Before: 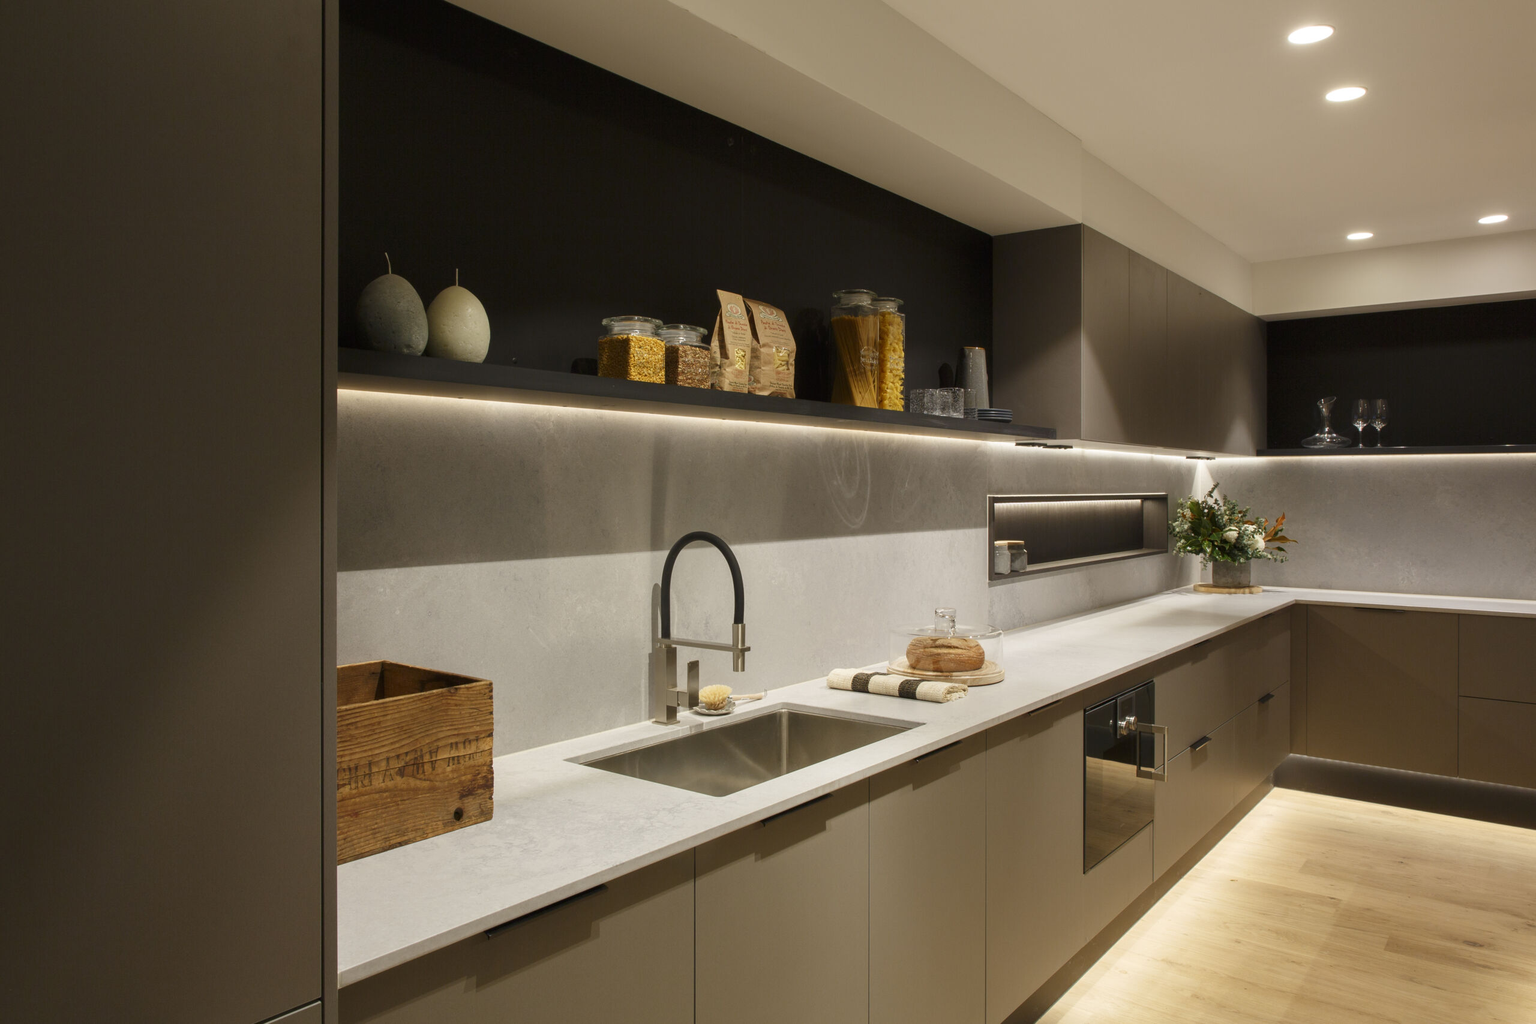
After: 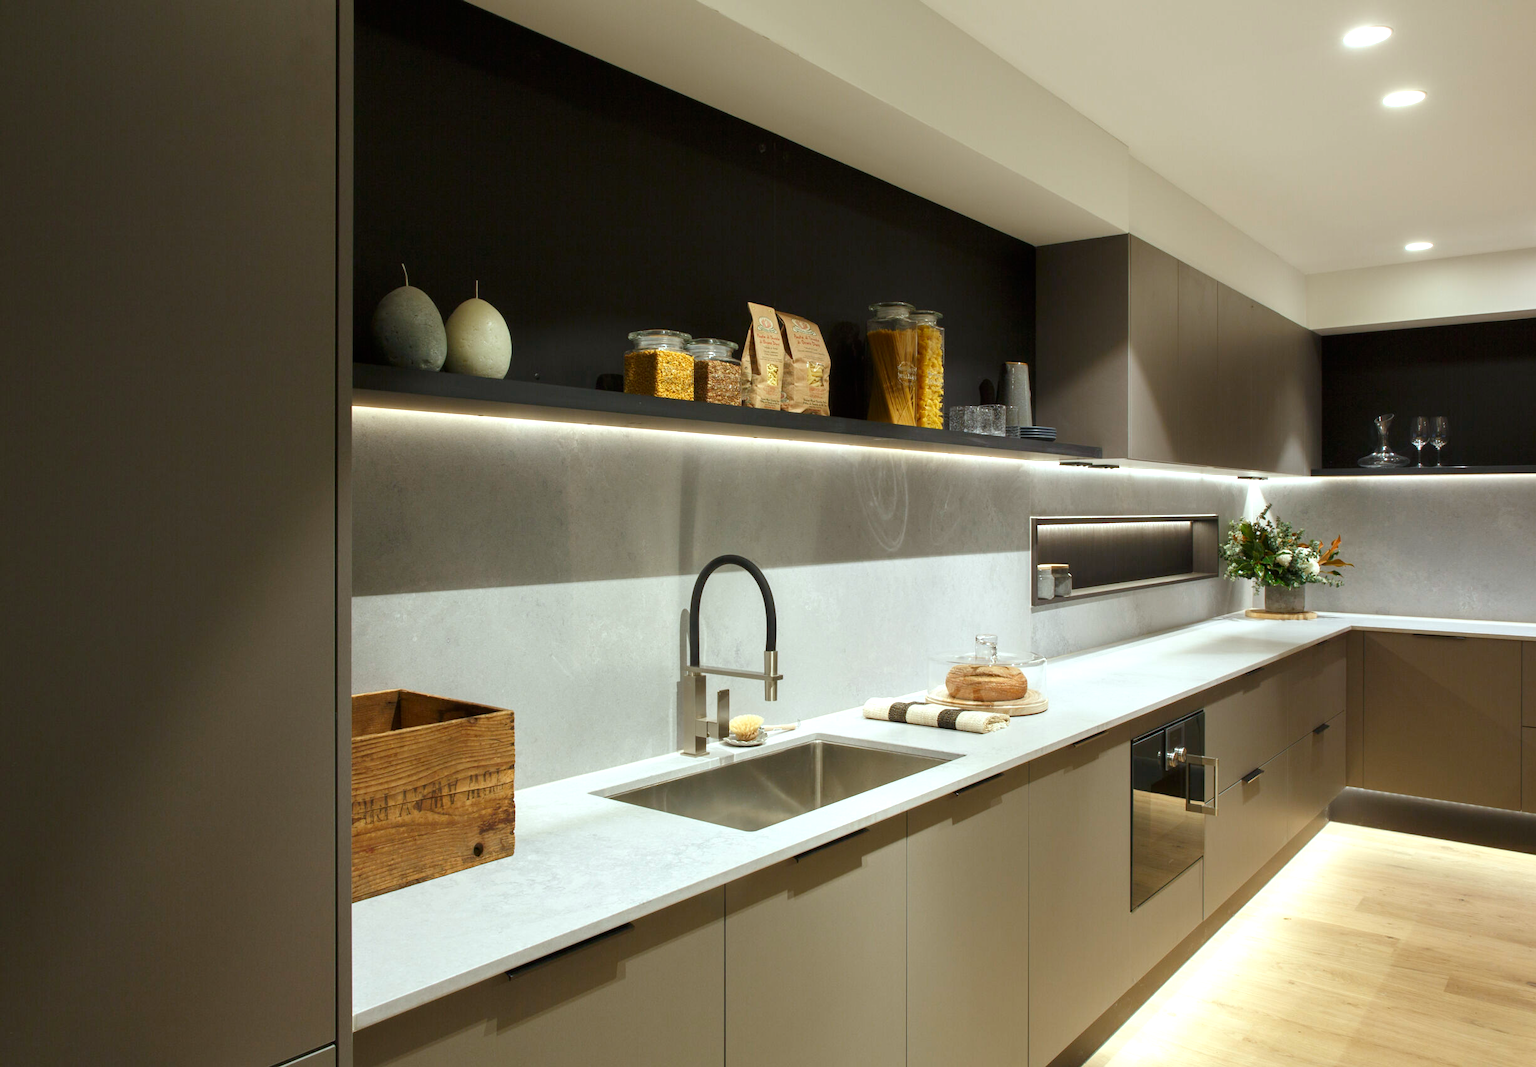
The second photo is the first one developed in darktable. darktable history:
exposure: exposure 0.6 EV, compensate highlight preservation false
white balance: red 0.925, blue 1.046
crop: right 4.126%, bottom 0.031%
